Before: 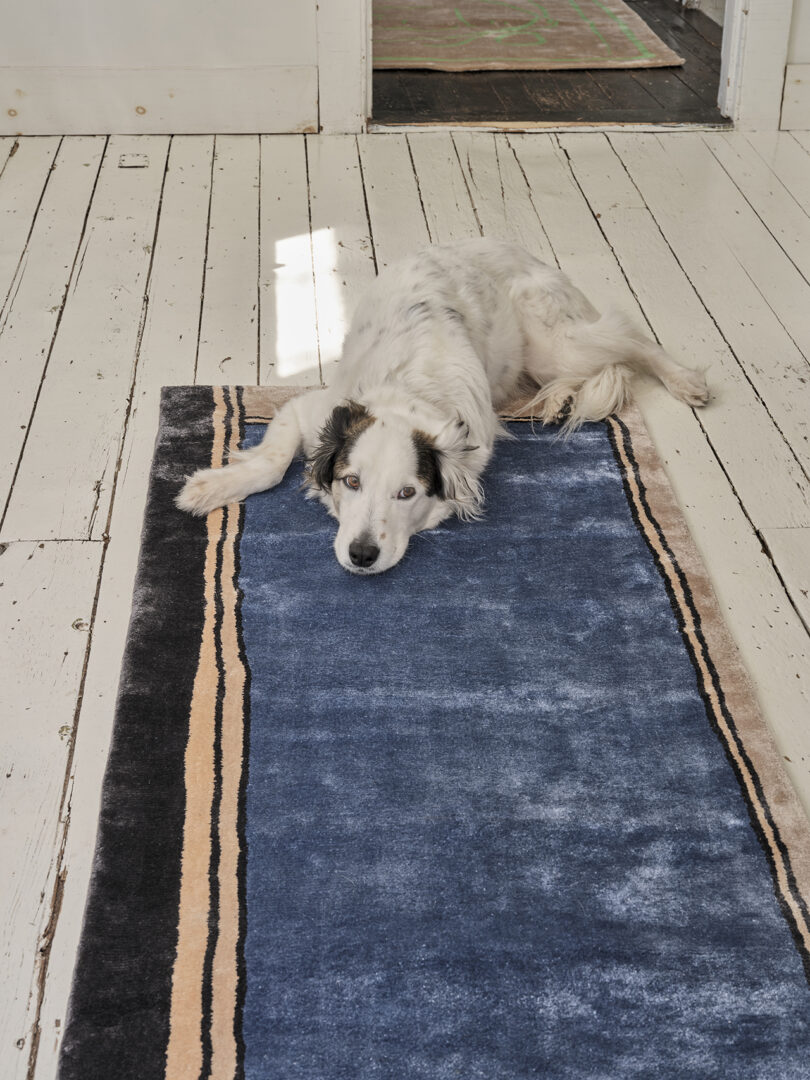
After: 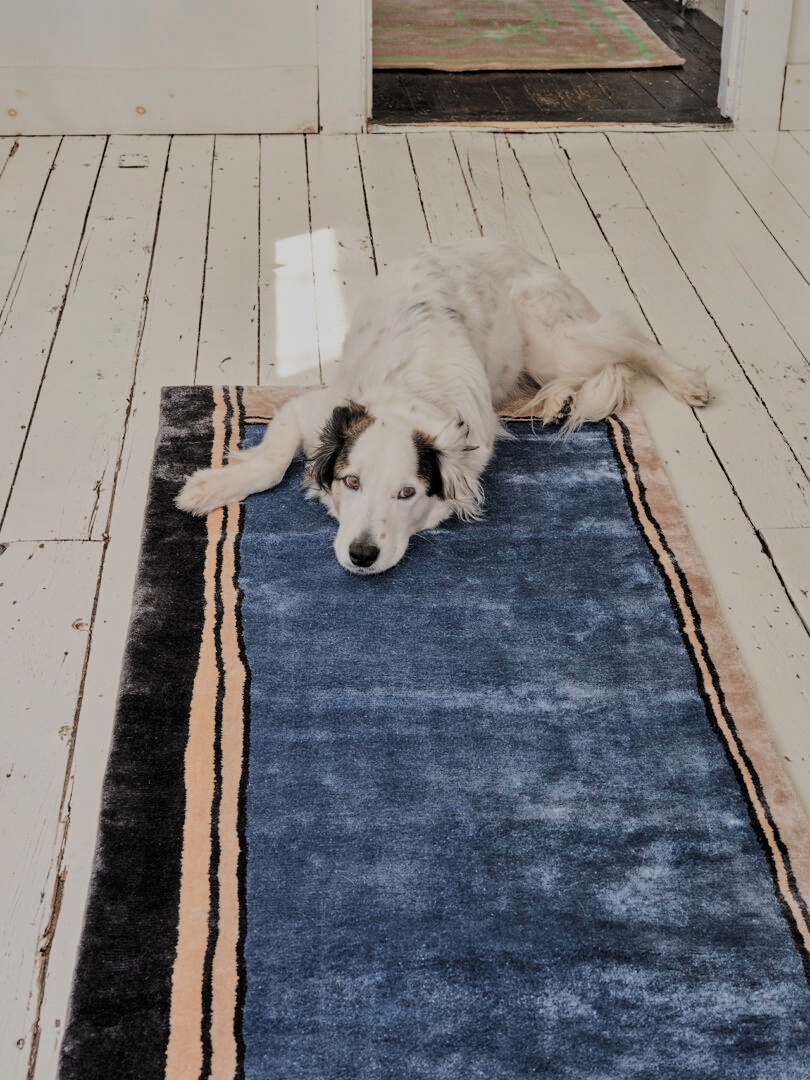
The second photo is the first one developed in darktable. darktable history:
filmic rgb: black relative exposure -7.65 EV, white relative exposure 4.56 EV, hardness 3.61, add noise in highlights 0.002, preserve chrominance luminance Y, color science v3 (2019), use custom middle-gray values true, contrast in highlights soft
